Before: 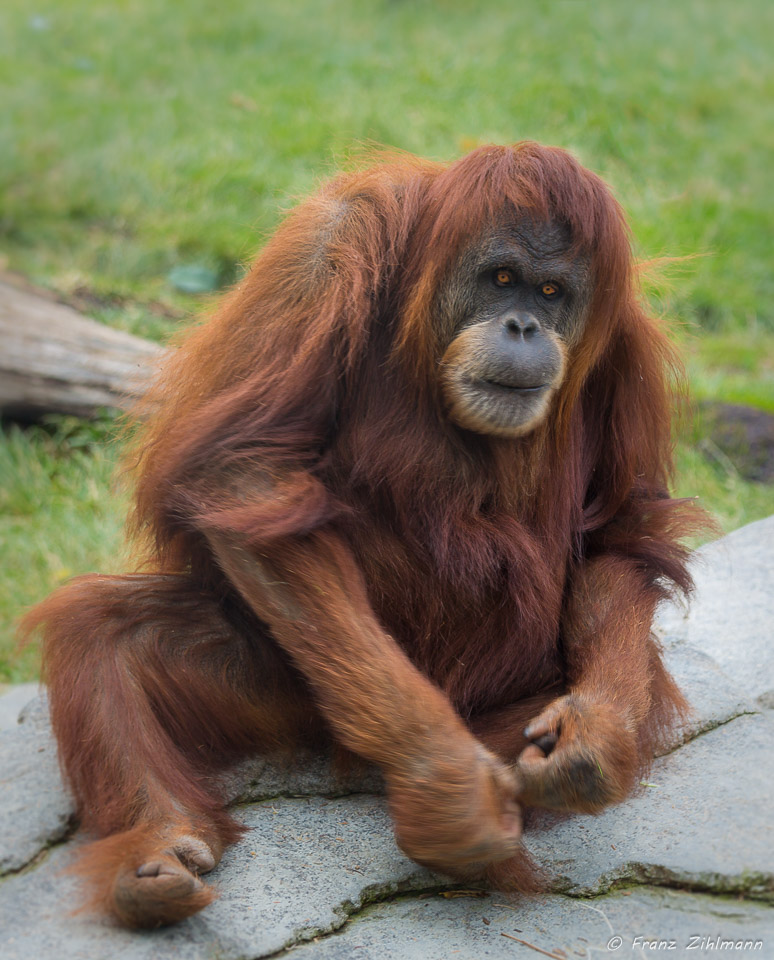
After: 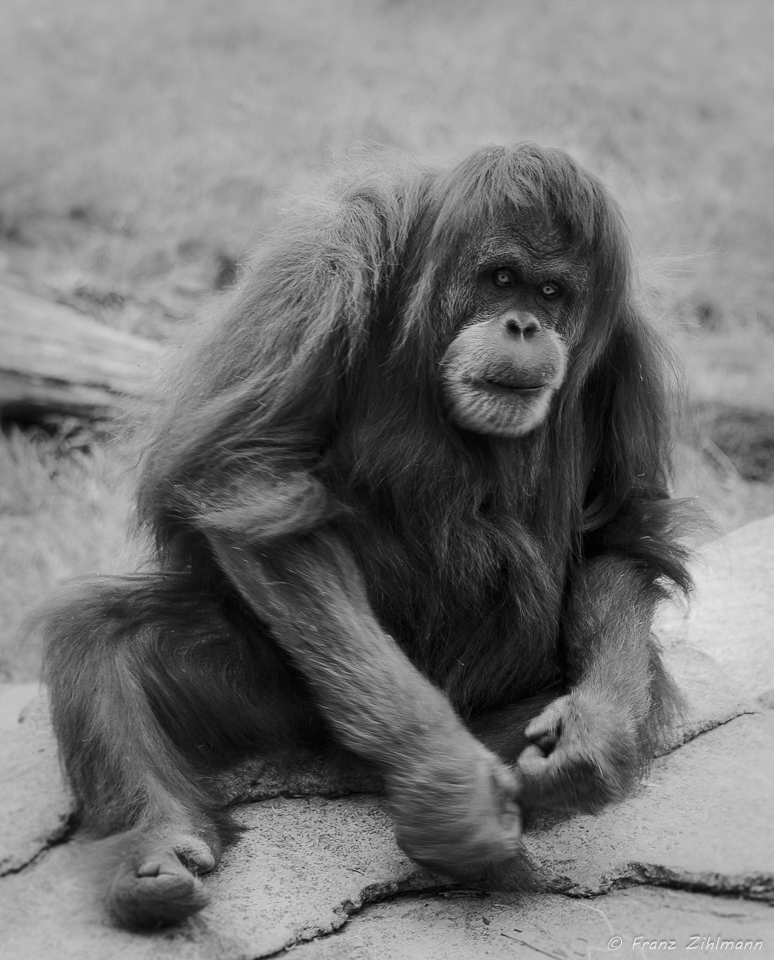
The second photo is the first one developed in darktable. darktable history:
tone curve: curves: ch0 [(0, 0) (0.058, 0.022) (0.265, 0.208) (0.41, 0.417) (0.485, 0.524) (0.638, 0.673) (0.845, 0.828) (0.994, 0.964)]; ch1 [(0, 0) (0.136, 0.146) (0.317, 0.34) (0.382, 0.408) (0.469, 0.482) (0.498, 0.497) (0.557, 0.573) (0.644, 0.643) (0.725, 0.765) (1, 1)]; ch2 [(0, 0) (0.352, 0.403) (0.45, 0.469) (0.502, 0.504) (0.54, 0.524) (0.592, 0.566) (0.638, 0.599) (1, 1)], color space Lab, independent channels, preserve colors none
monochrome: on, module defaults
